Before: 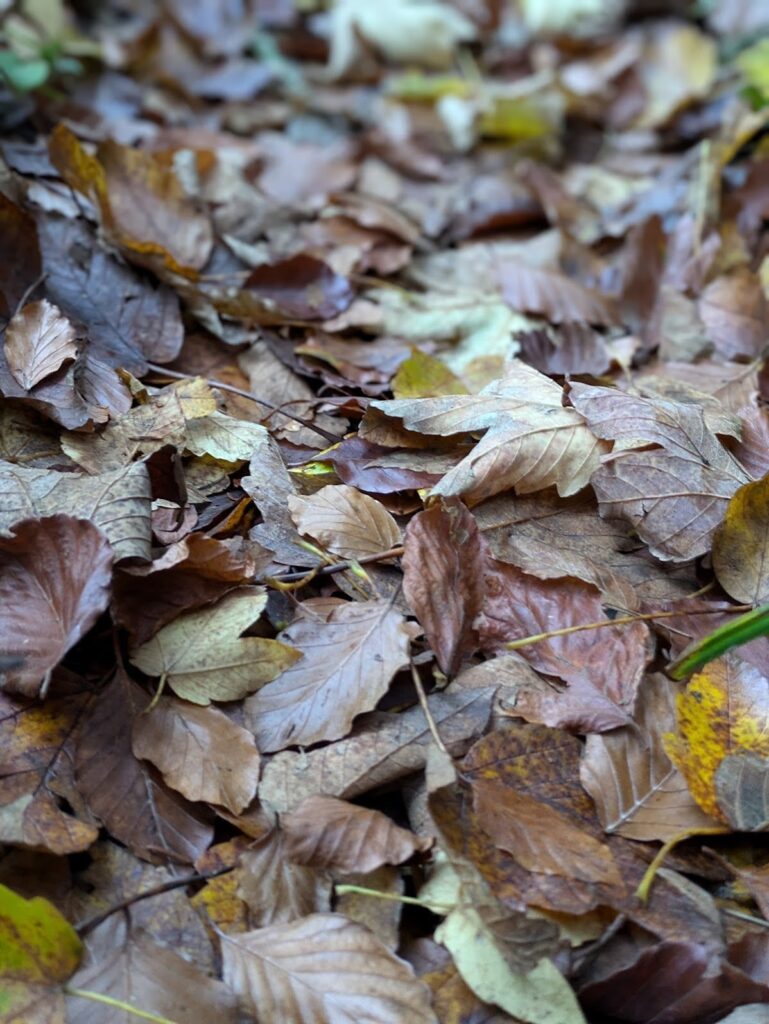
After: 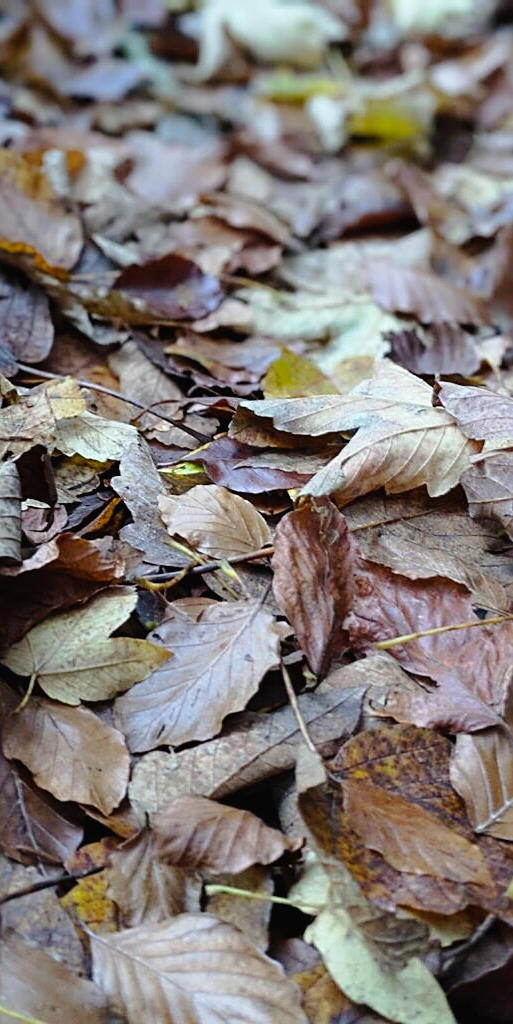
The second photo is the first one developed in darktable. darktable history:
crop: left 16.916%, right 16.255%
sharpen: on, module defaults
tone curve: curves: ch0 [(0.003, 0.015) (0.104, 0.07) (0.236, 0.218) (0.401, 0.443) (0.495, 0.55) (0.65, 0.68) (0.832, 0.858) (1, 0.977)]; ch1 [(0, 0) (0.161, 0.092) (0.35, 0.33) (0.379, 0.401) (0.45, 0.466) (0.489, 0.499) (0.55, 0.56) (0.621, 0.615) (0.718, 0.734) (1, 1)]; ch2 [(0, 0) (0.369, 0.427) (0.44, 0.434) (0.502, 0.501) (0.557, 0.55) (0.586, 0.59) (1, 1)], preserve colors none
